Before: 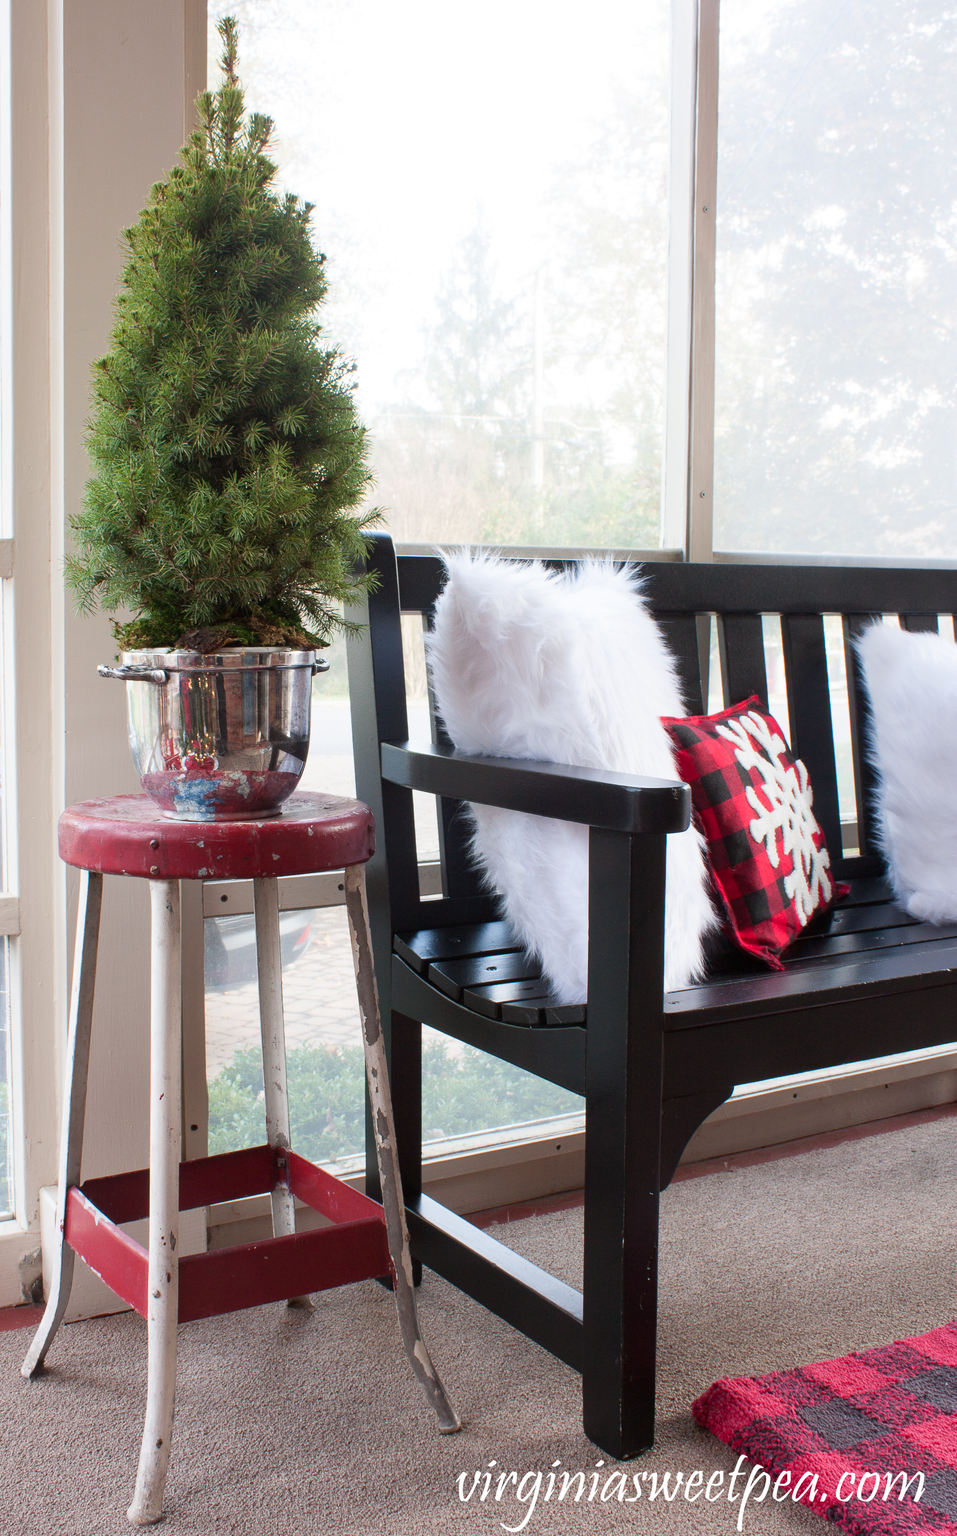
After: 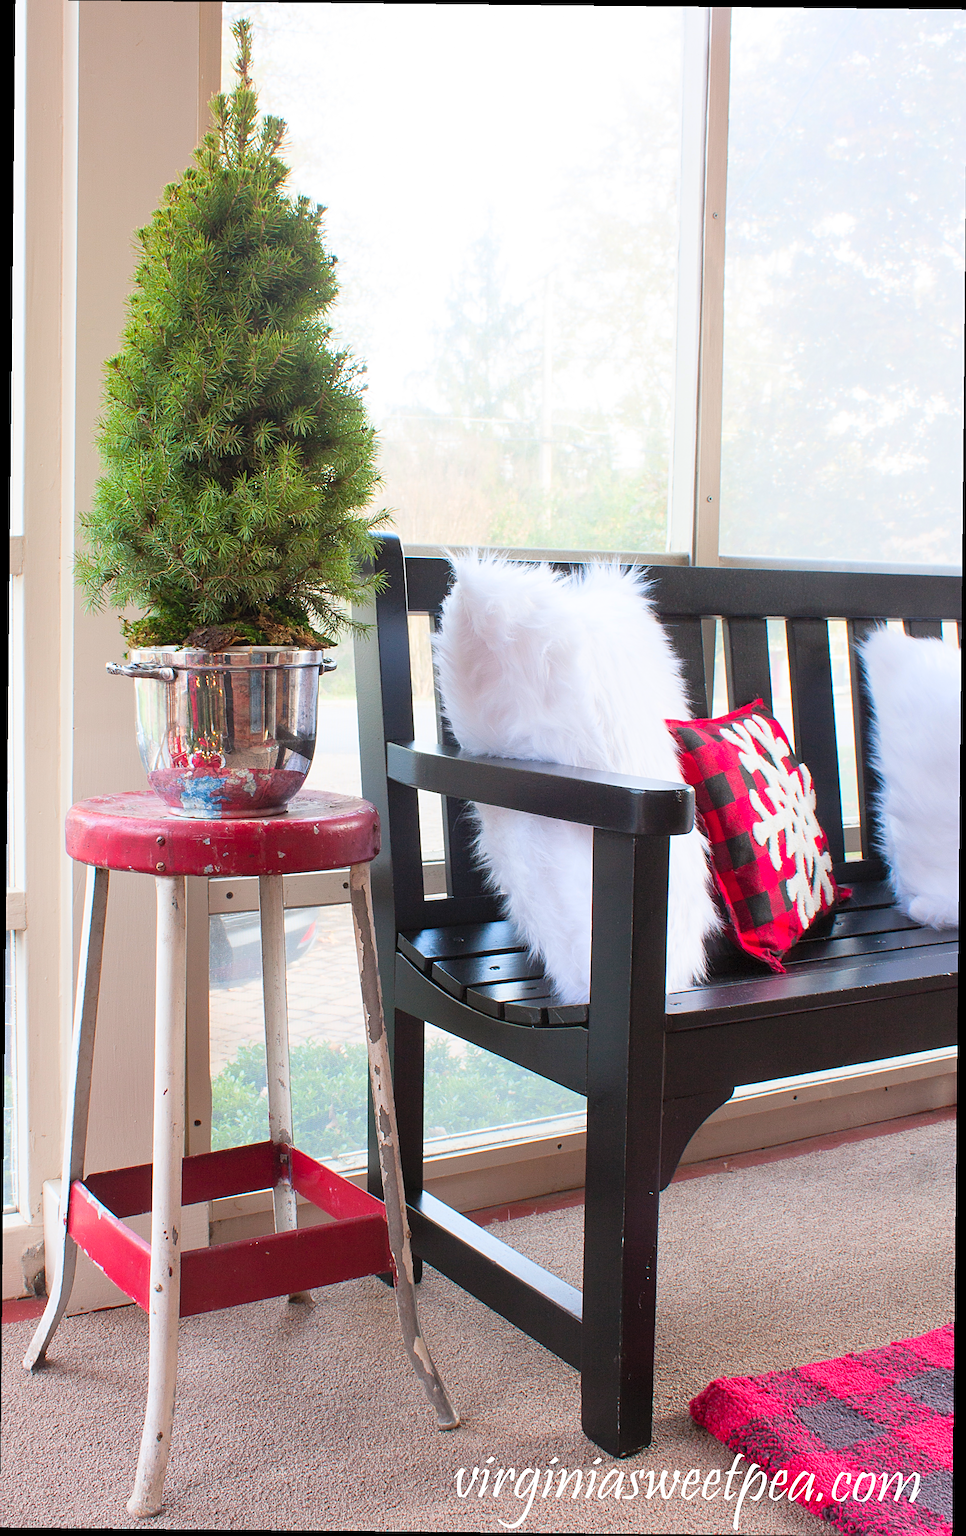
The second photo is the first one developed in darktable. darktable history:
sharpen: on, module defaults
crop and rotate: angle -0.588°
contrast brightness saturation: contrast 0.068, brightness 0.175, saturation 0.419
